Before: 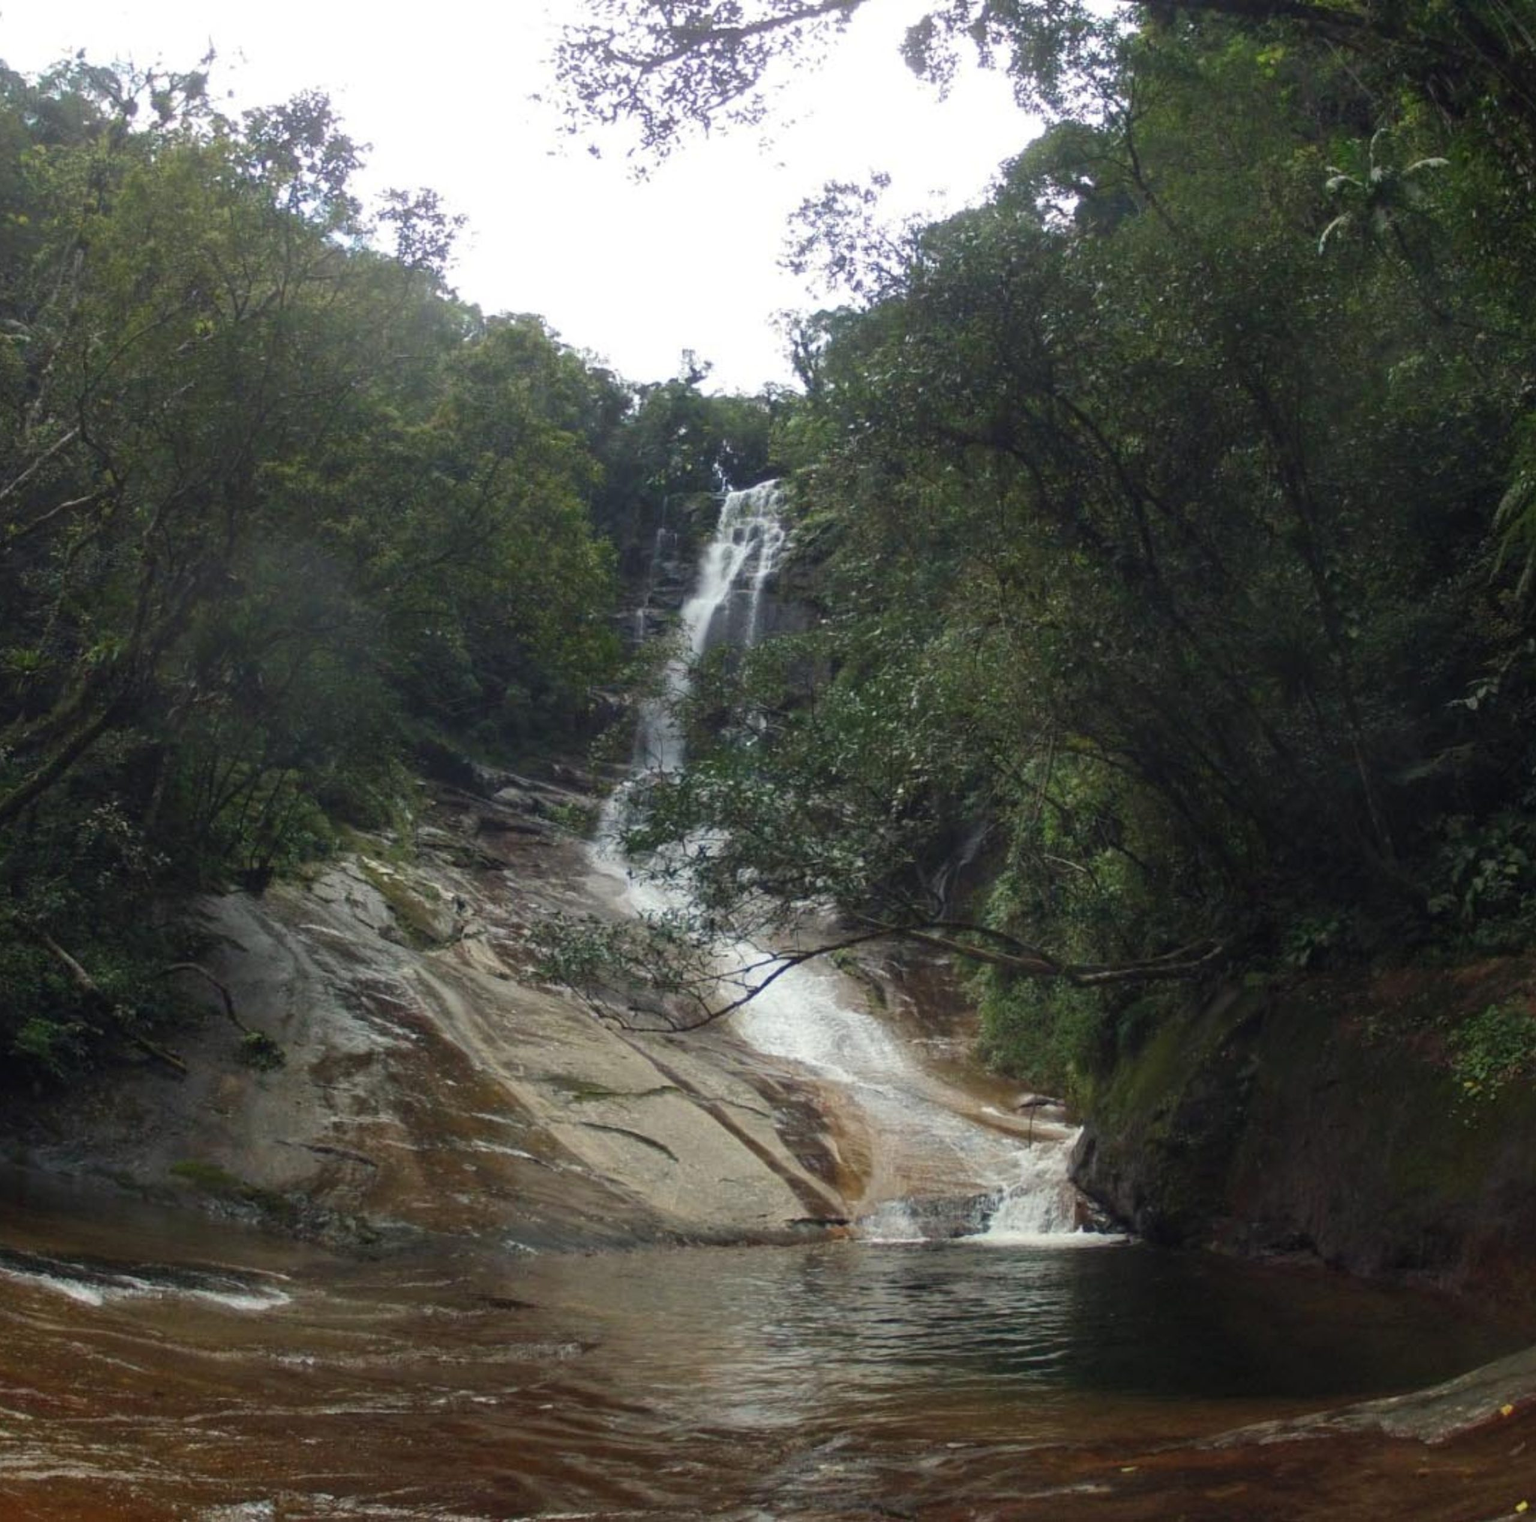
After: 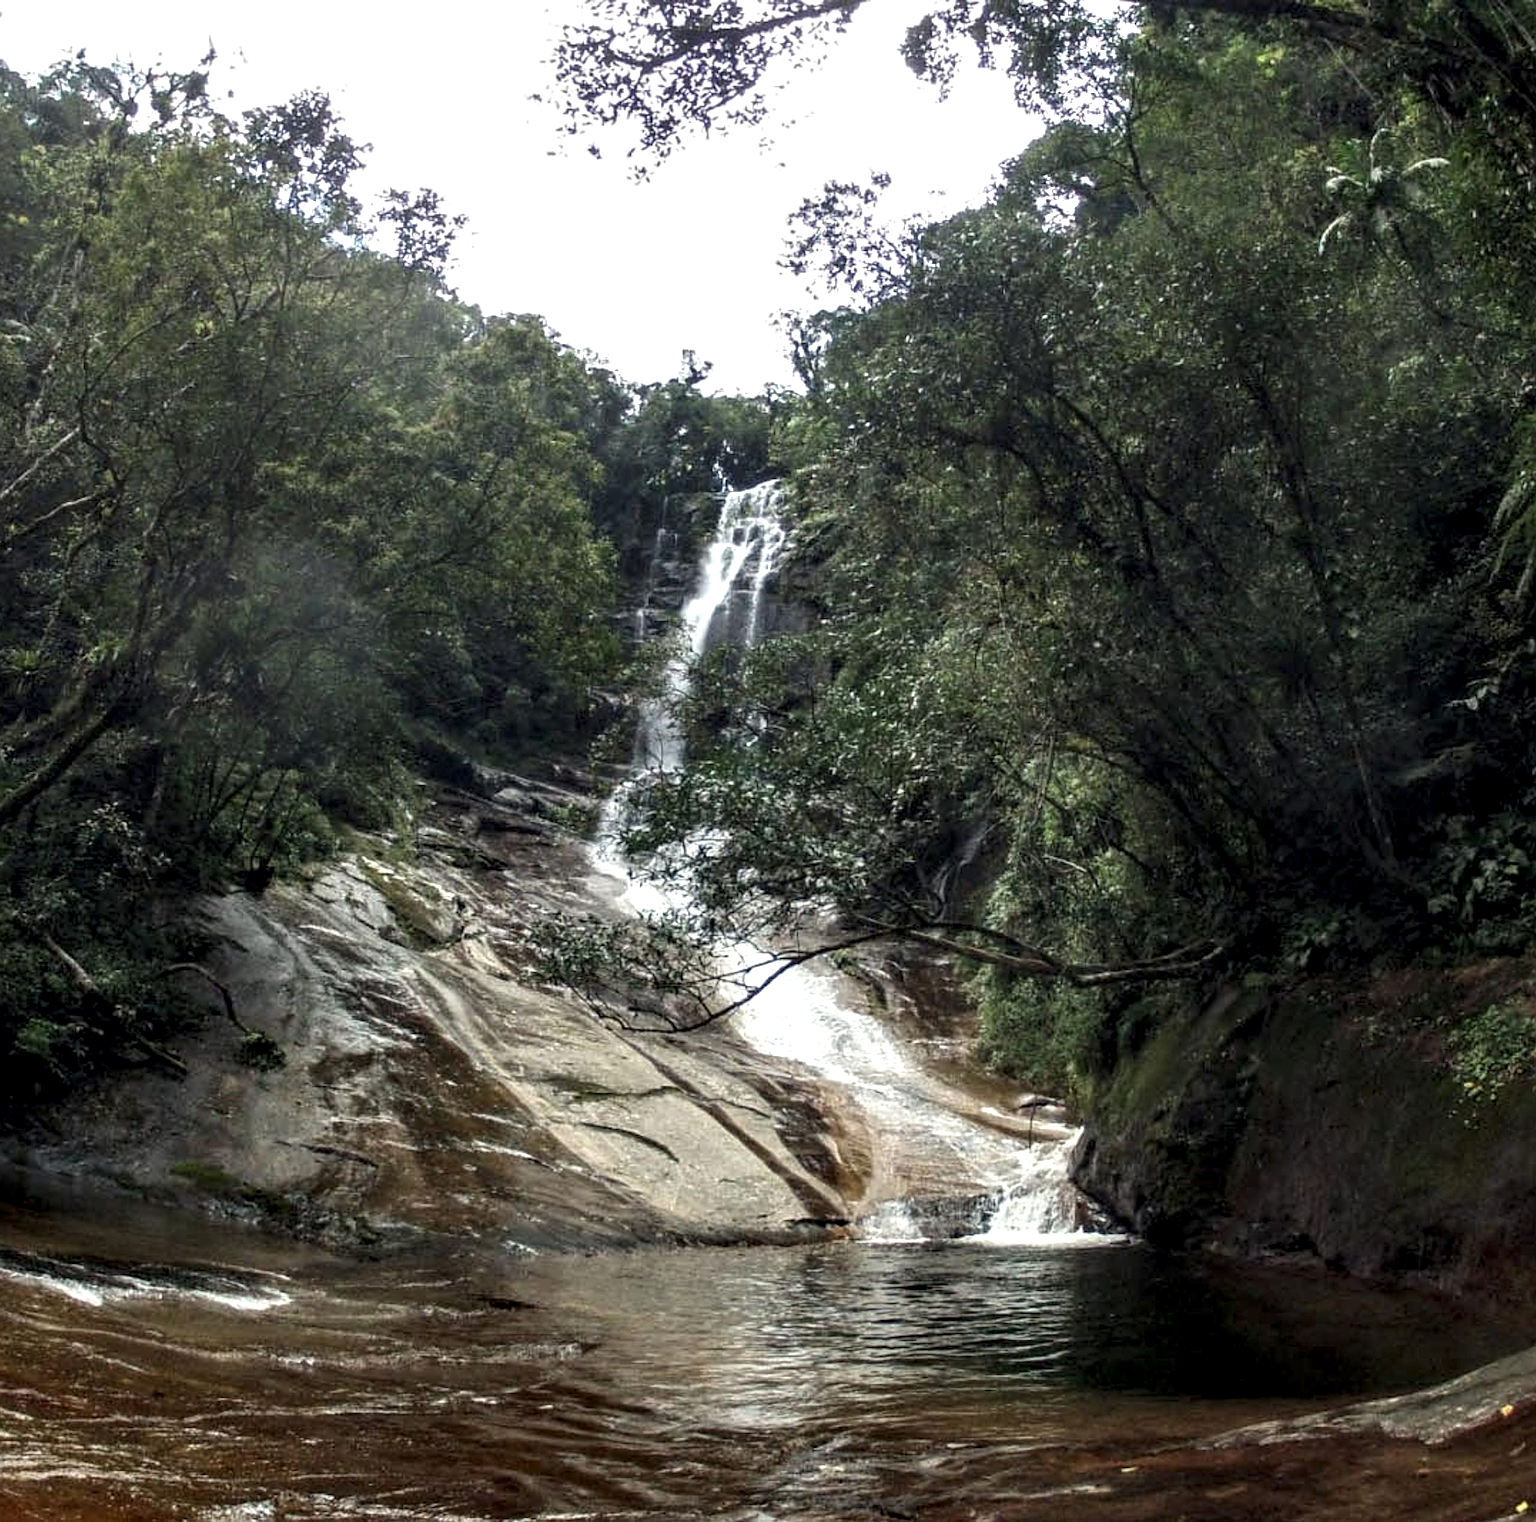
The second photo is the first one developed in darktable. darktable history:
local contrast: highlights 60%, shadows 60%, detail 160%
contrast equalizer: octaves 7, y [[0.609, 0.611, 0.615, 0.613, 0.607, 0.603], [0.504, 0.498, 0.496, 0.499, 0.506, 0.516], [0 ×6], [0 ×6], [0 ×6]], mix 0.578
sharpen: on, module defaults
